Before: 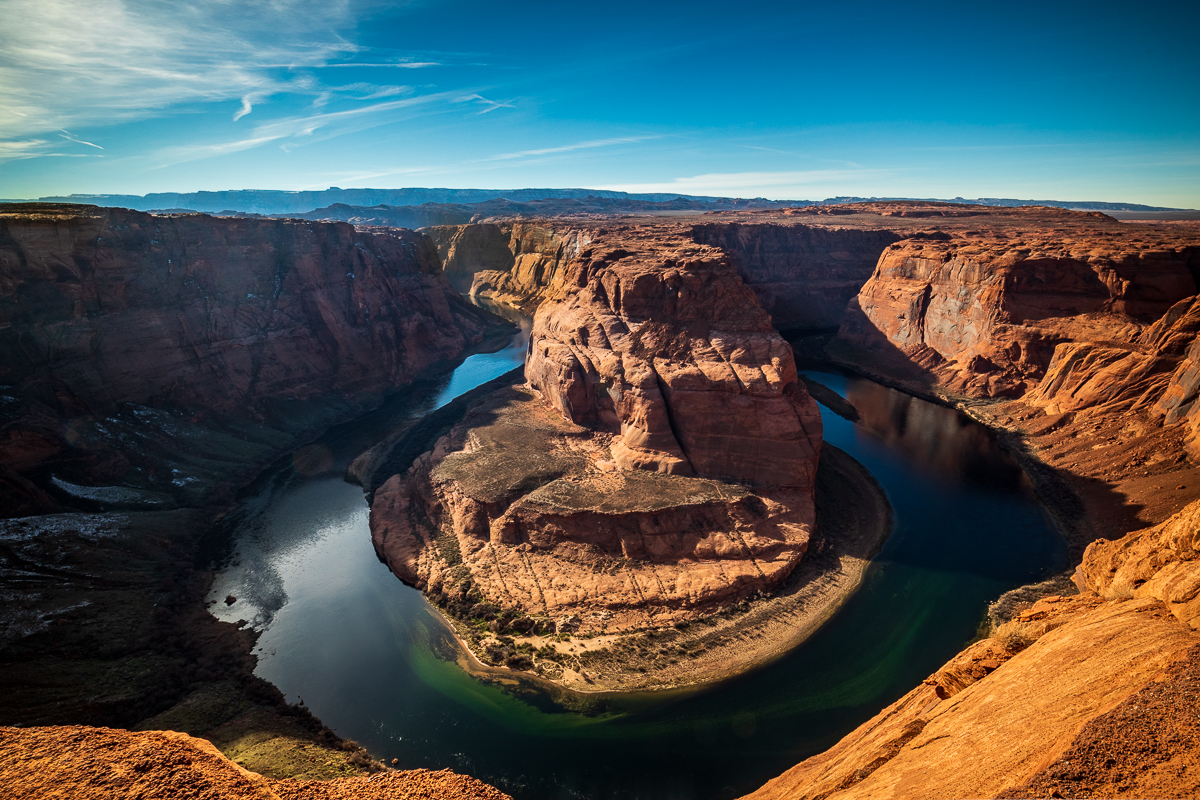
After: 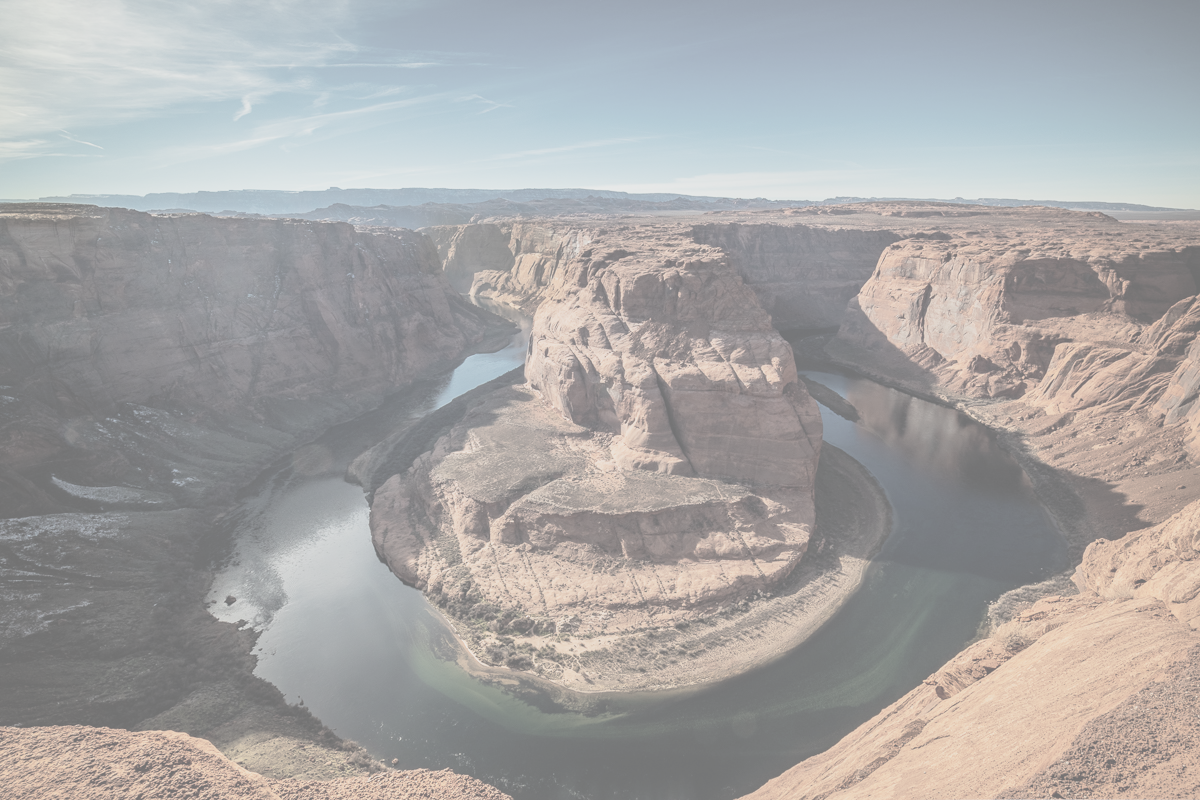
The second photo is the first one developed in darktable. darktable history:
contrast brightness saturation: contrast -0.313, brightness 0.765, saturation -0.761
